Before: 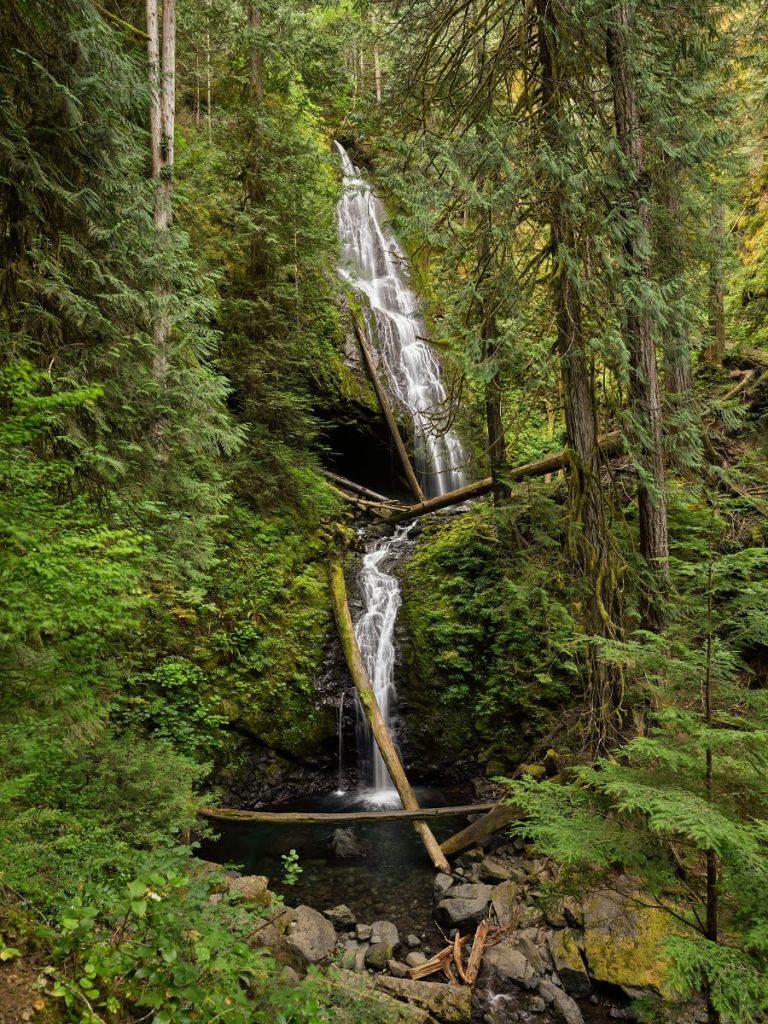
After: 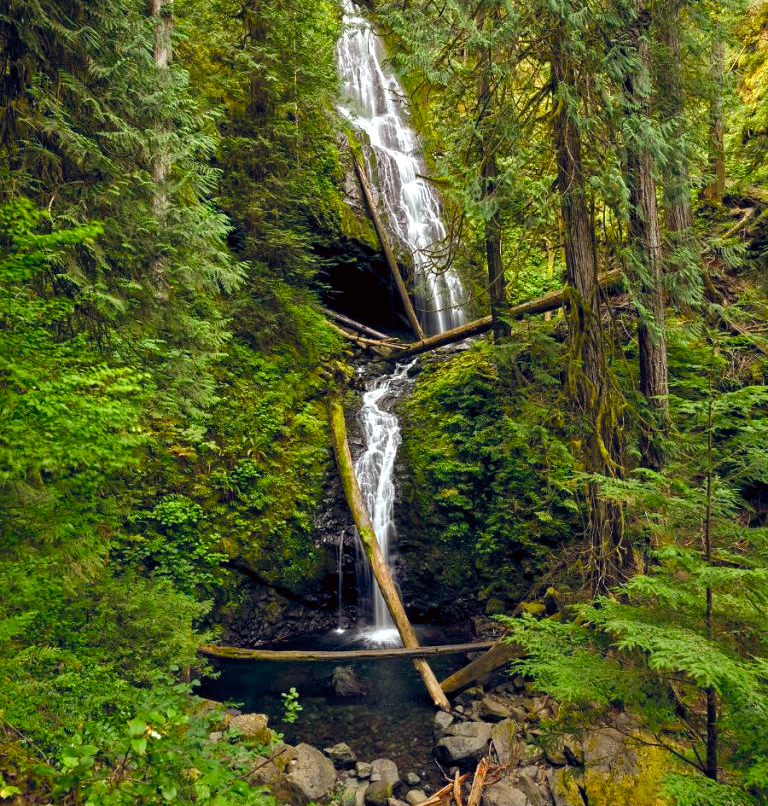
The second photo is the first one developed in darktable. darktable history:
color correction: highlights a* -2.99, highlights b* -2.03, shadows a* 2.02, shadows b* 2.78
color balance rgb: global offset › chroma 0.123%, global offset › hue 253.78°, perceptual saturation grading › global saturation 26.527%, perceptual saturation grading › highlights -28.869%, perceptual saturation grading › mid-tones 15.684%, perceptual saturation grading › shadows 34.464%, perceptual brilliance grading › global brilliance 11.858%
crop and rotate: top 15.824%, bottom 5.464%
